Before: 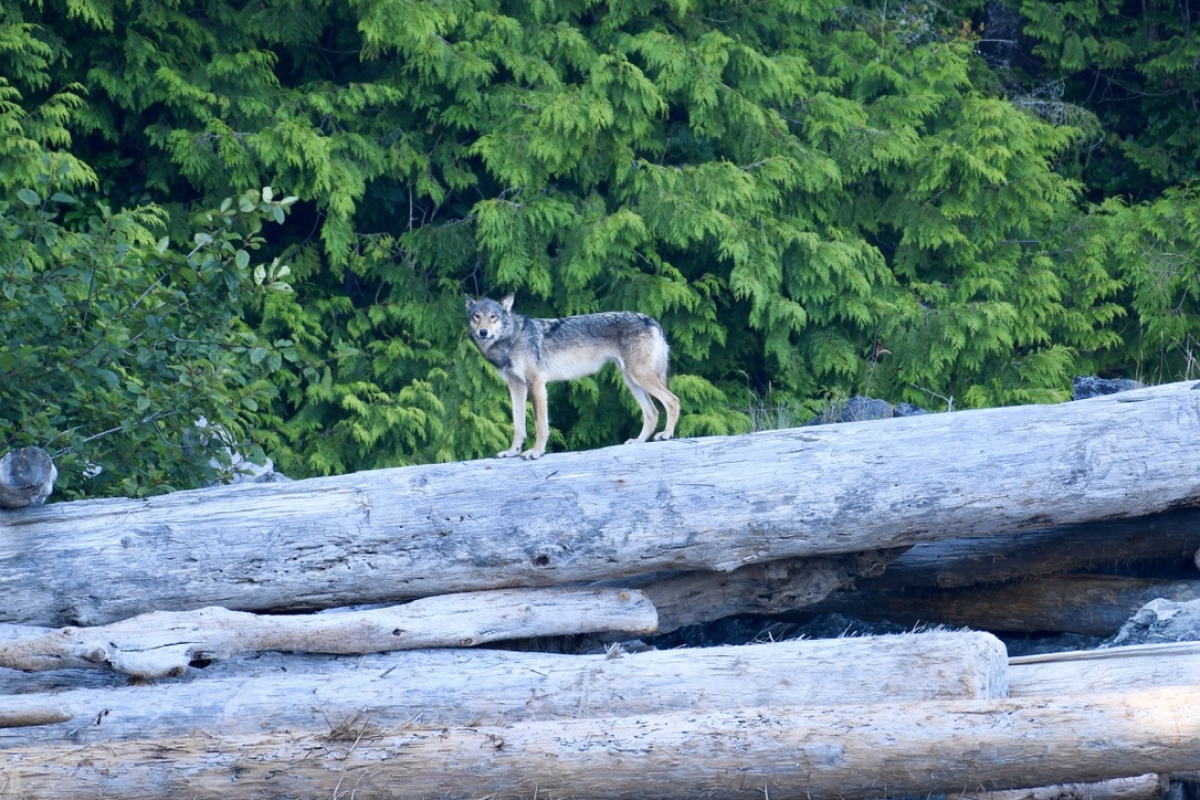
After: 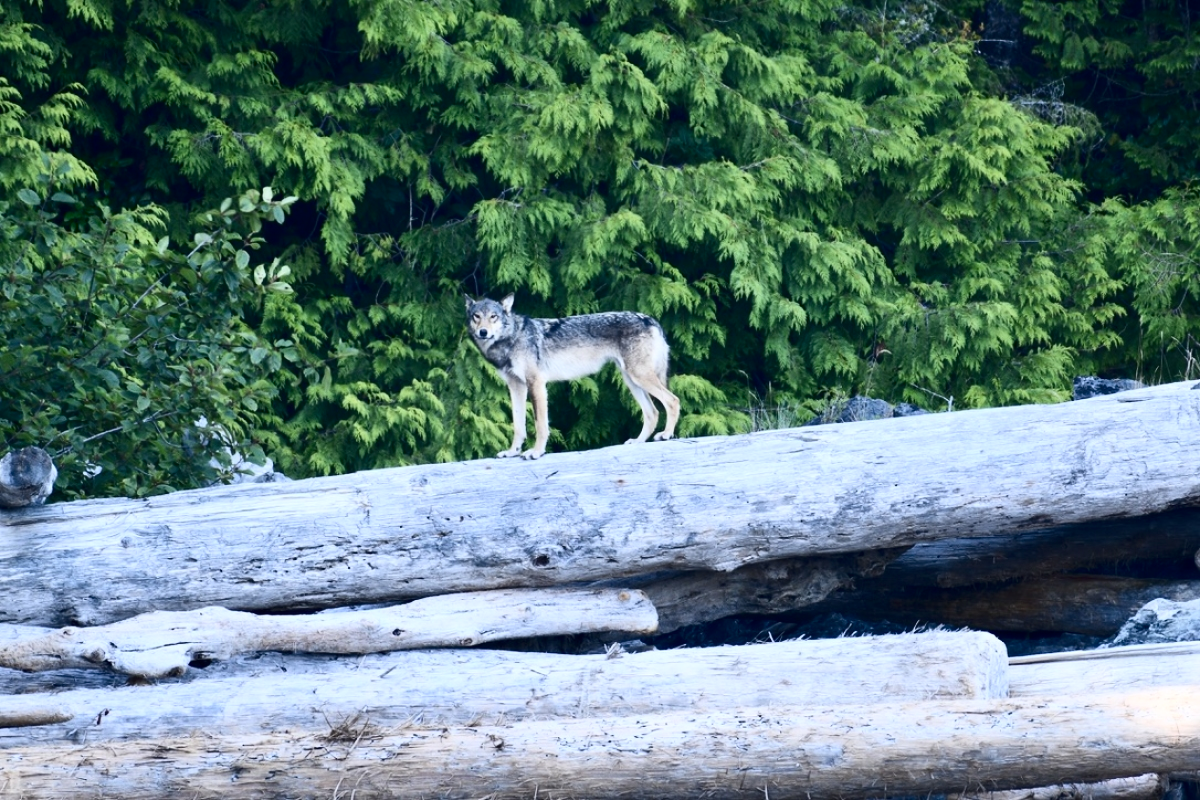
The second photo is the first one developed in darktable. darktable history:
contrast brightness saturation: contrast 0.28
base curve: preserve colors none
